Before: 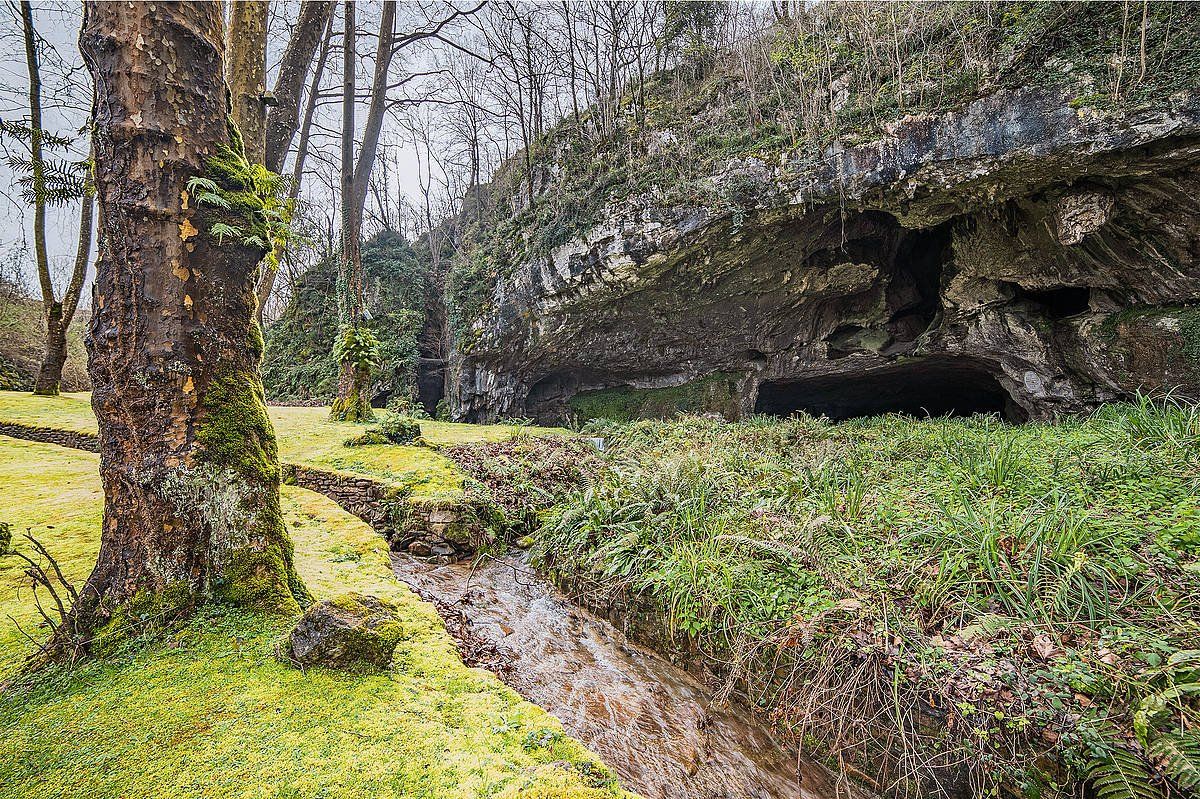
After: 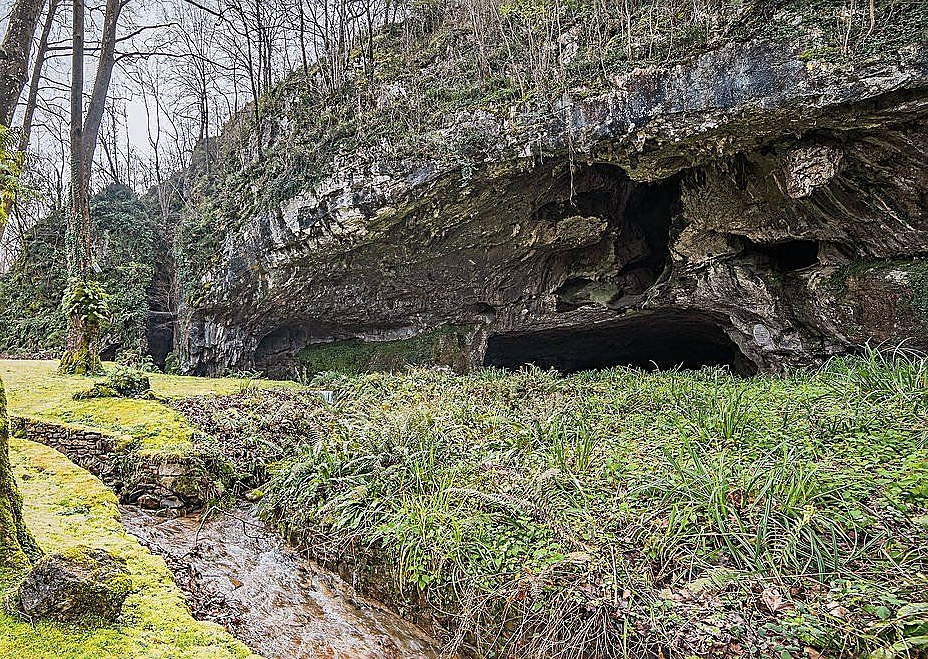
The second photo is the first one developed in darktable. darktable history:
sharpen: on, module defaults
tone equalizer: edges refinement/feathering 500, mask exposure compensation -1.57 EV, preserve details no
crop: left 22.627%, top 5.892%, bottom 11.593%
